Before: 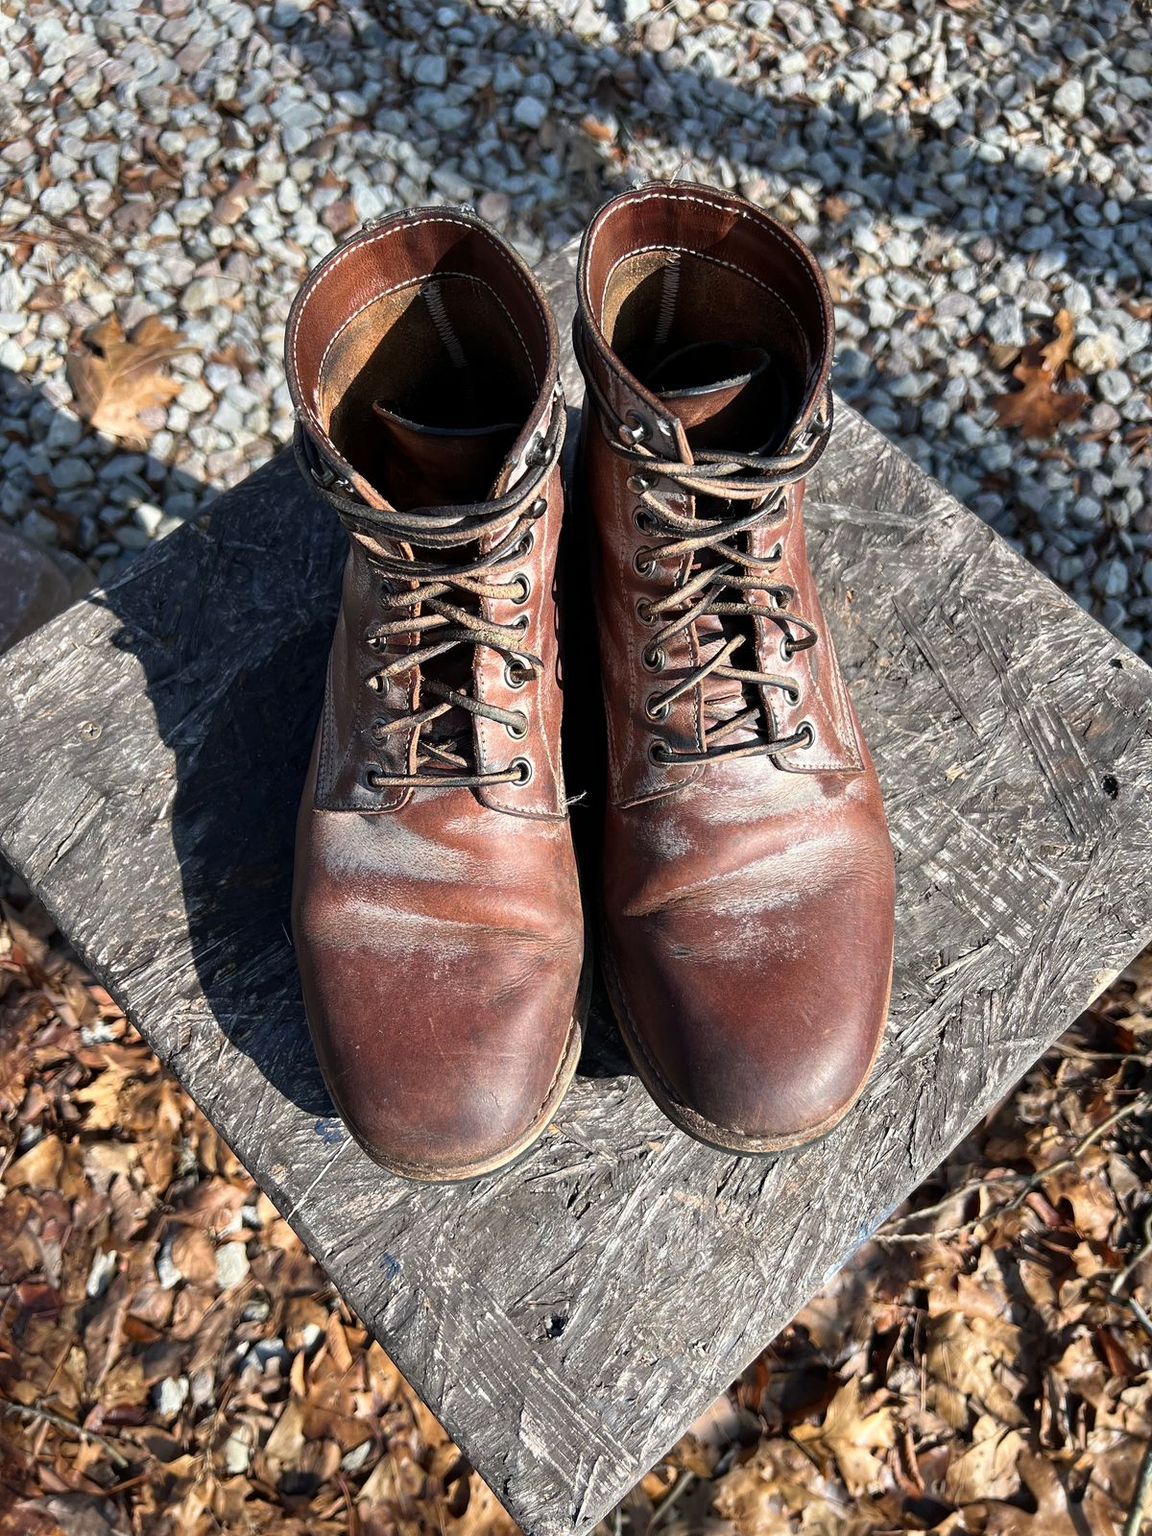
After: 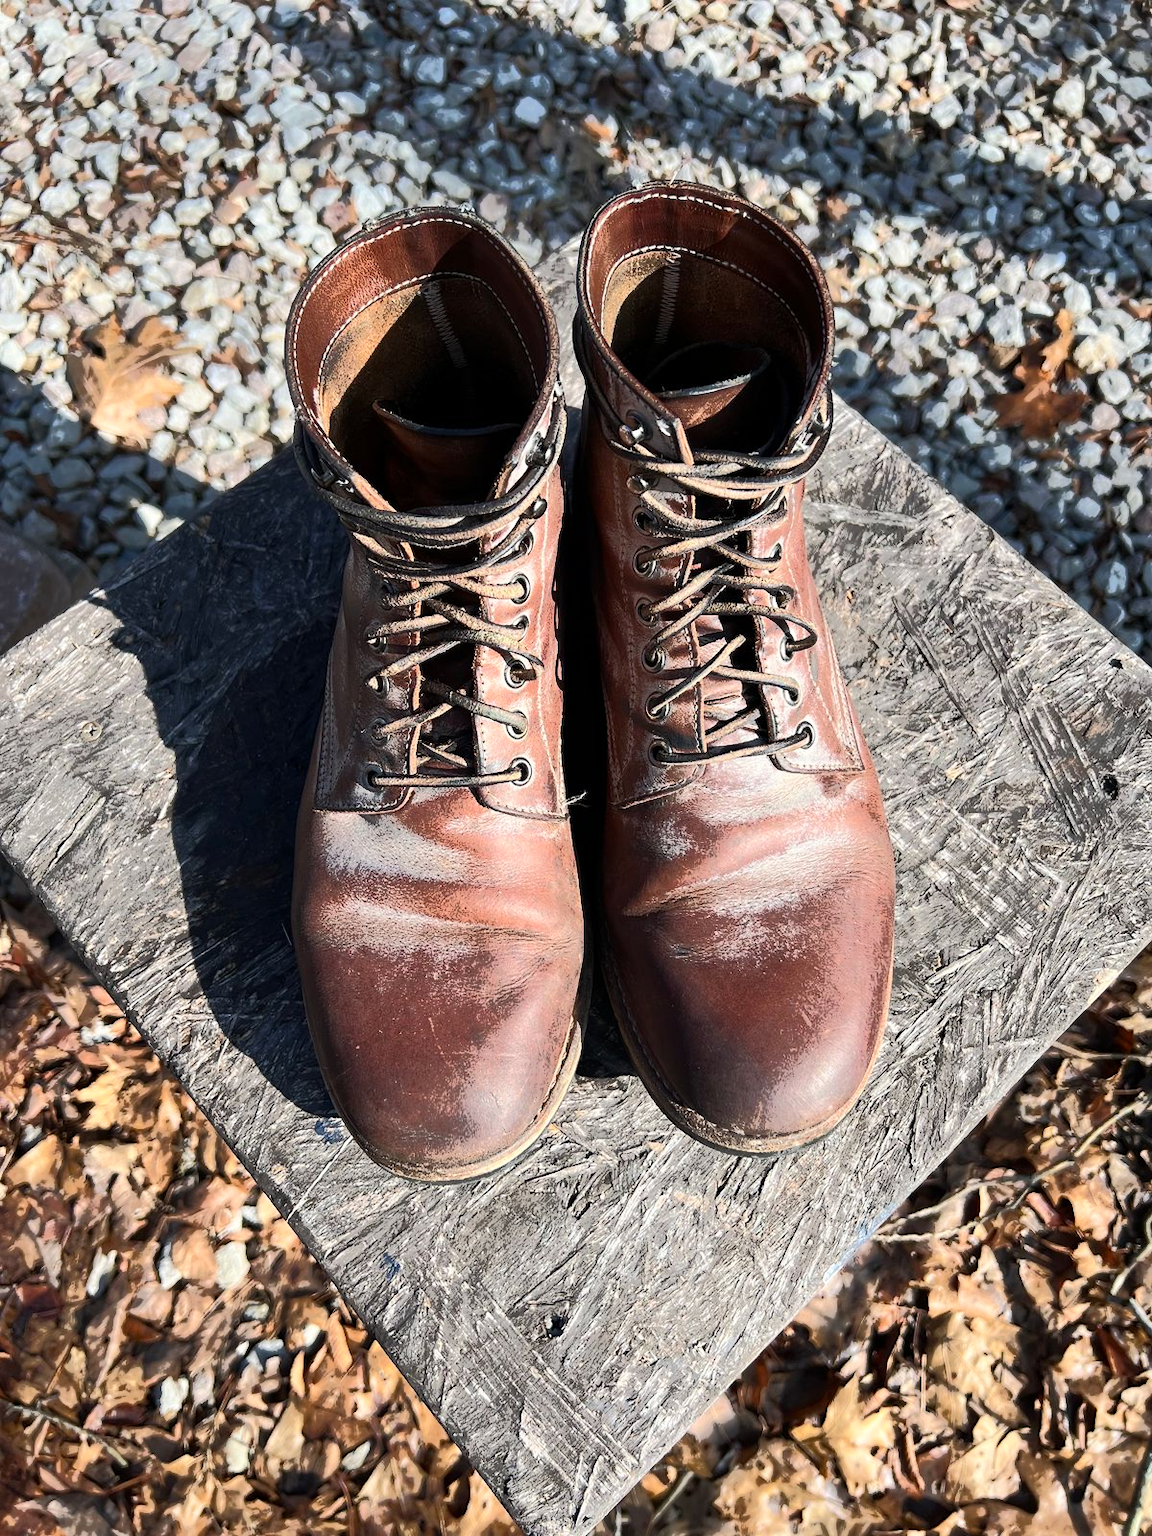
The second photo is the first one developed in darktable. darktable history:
tone curve: curves: ch0 [(0, 0) (0.003, 0.003) (0.011, 0.01) (0.025, 0.023) (0.044, 0.042) (0.069, 0.065) (0.1, 0.094) (0.136, 0.128) (0.177, 0.167) (0.224, 0.211) (0.277, 0.261) (0.335, 0.316) (0.399, 0.376) (0.468, 0.441) (0.543, 0.685) (0.623, 0.741) (0.709, 0.8) (0.801, 0.863) (0.898, 0.929) (1, 1)], color space Lab, independent channels, preserve colors none
